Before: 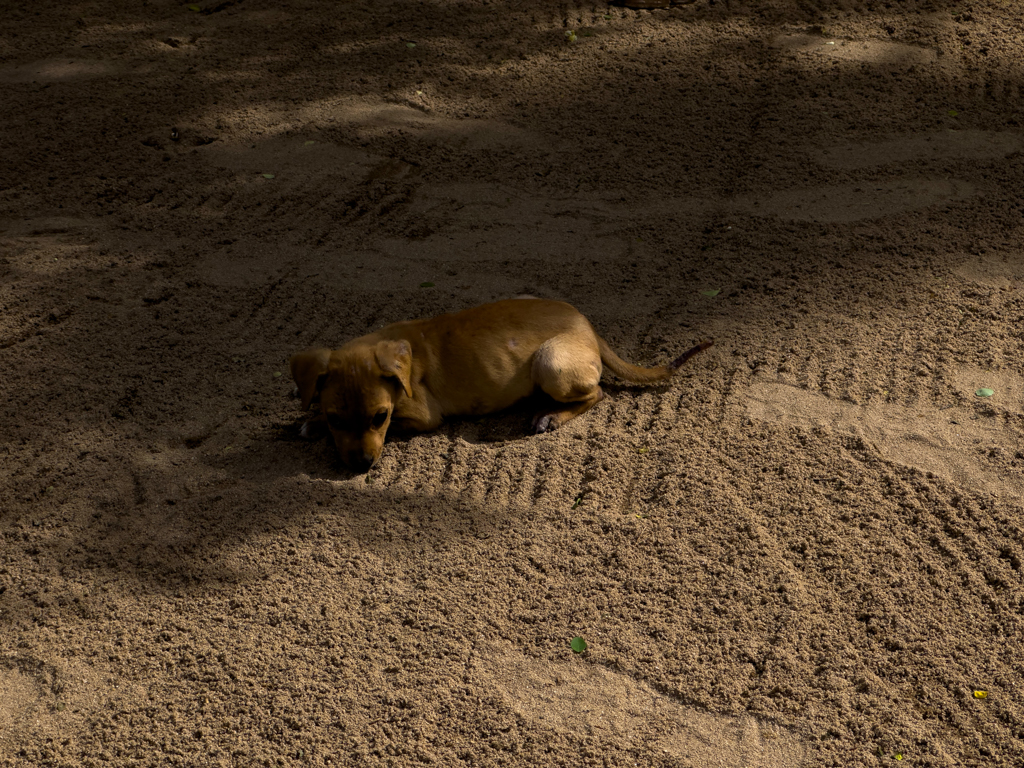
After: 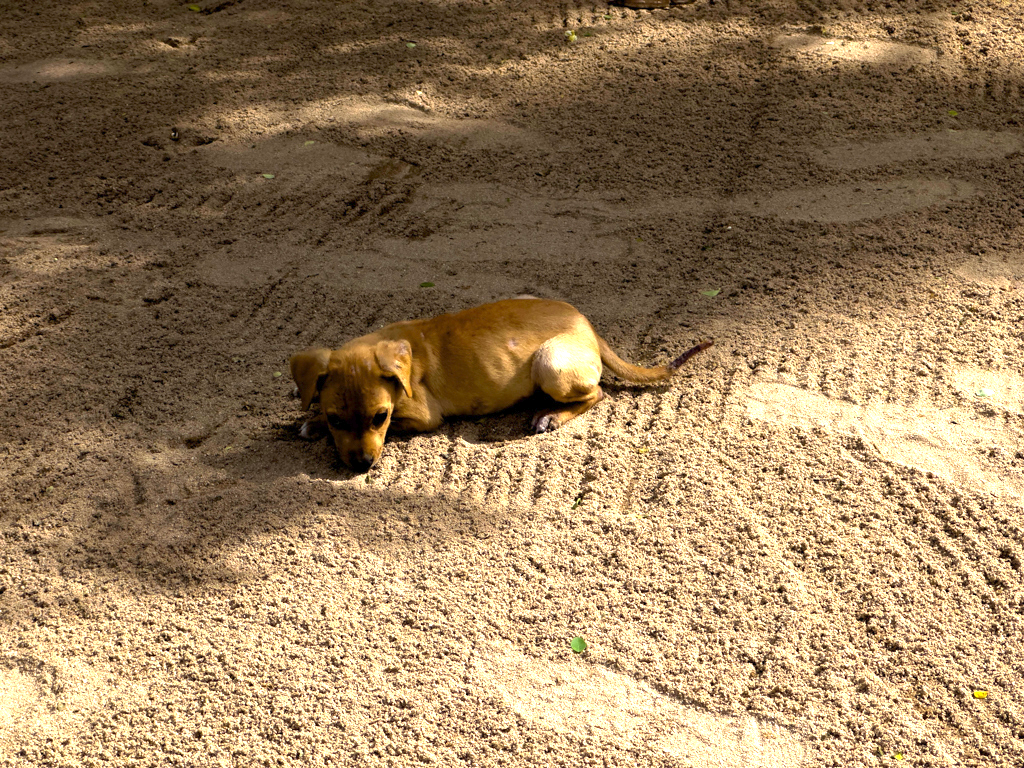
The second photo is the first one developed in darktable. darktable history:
exposure: exposure 0.206 EV, compensate exposure bias true, compensate highlight preservation false
